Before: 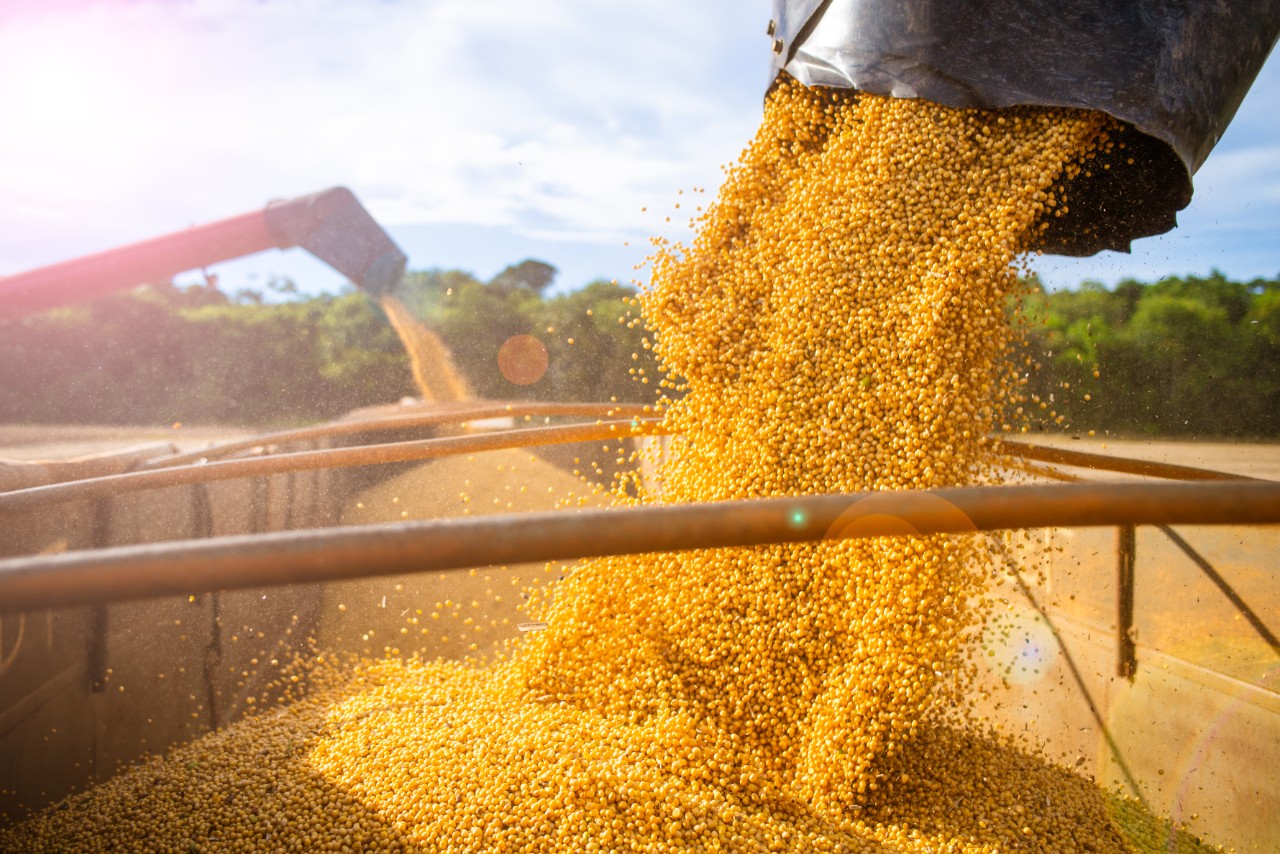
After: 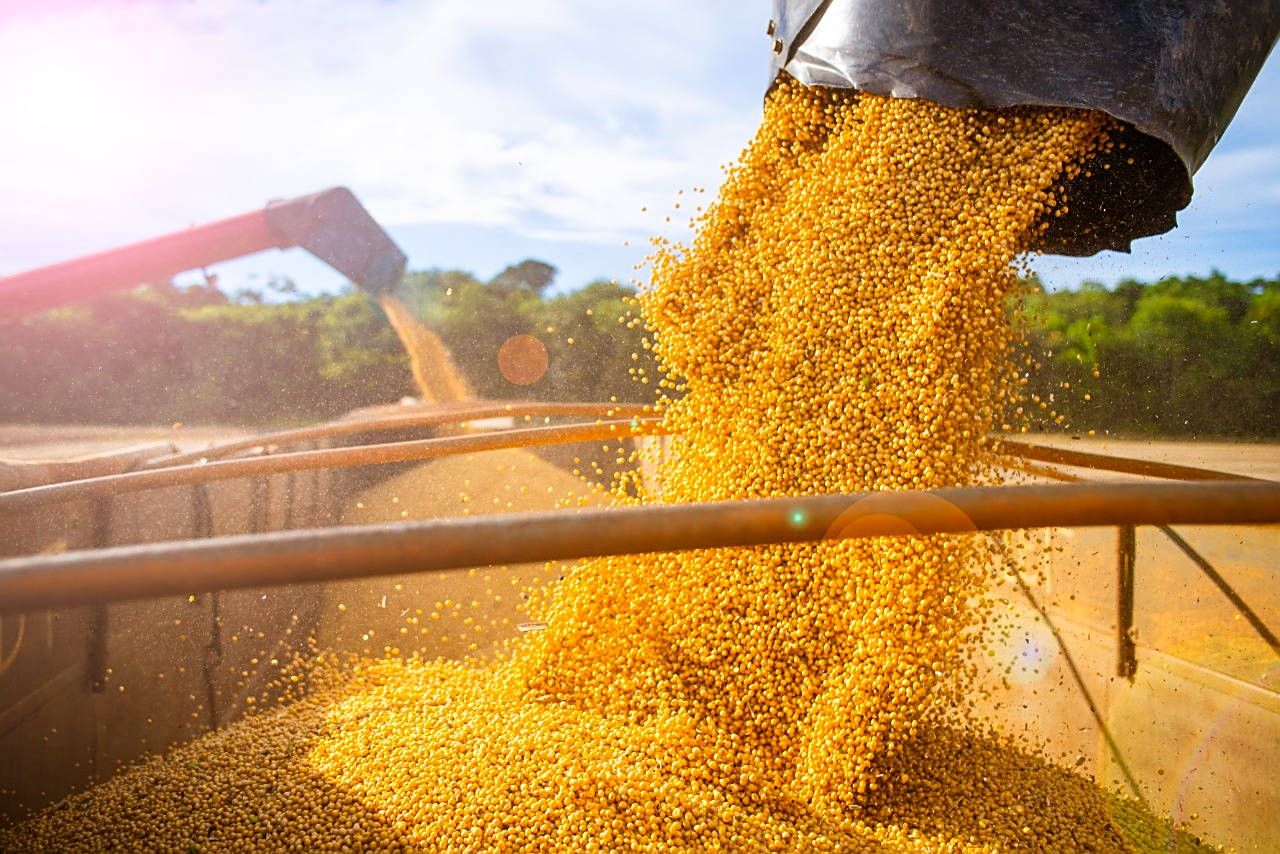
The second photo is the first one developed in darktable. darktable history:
sharpen: on, module defaults
contrast brightness saturation: saturation 0.124
